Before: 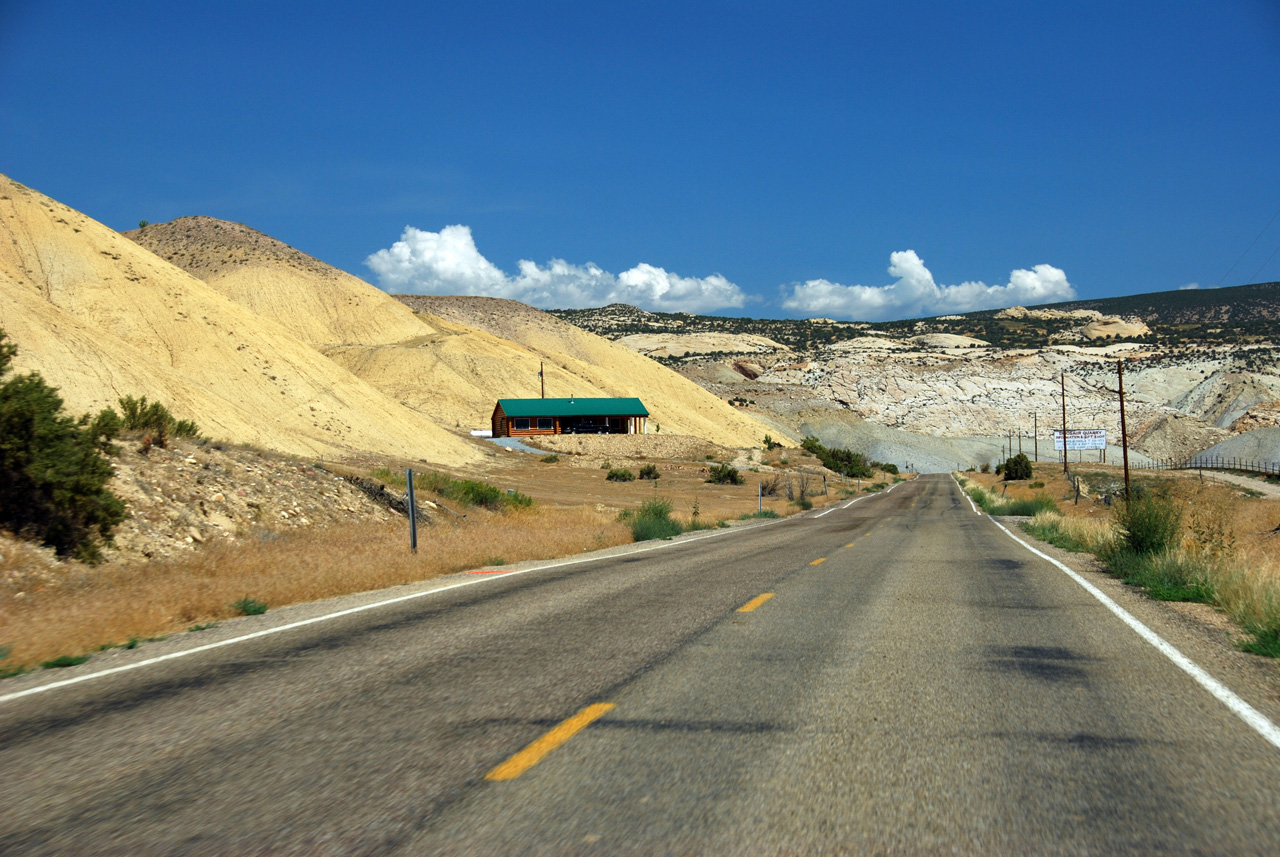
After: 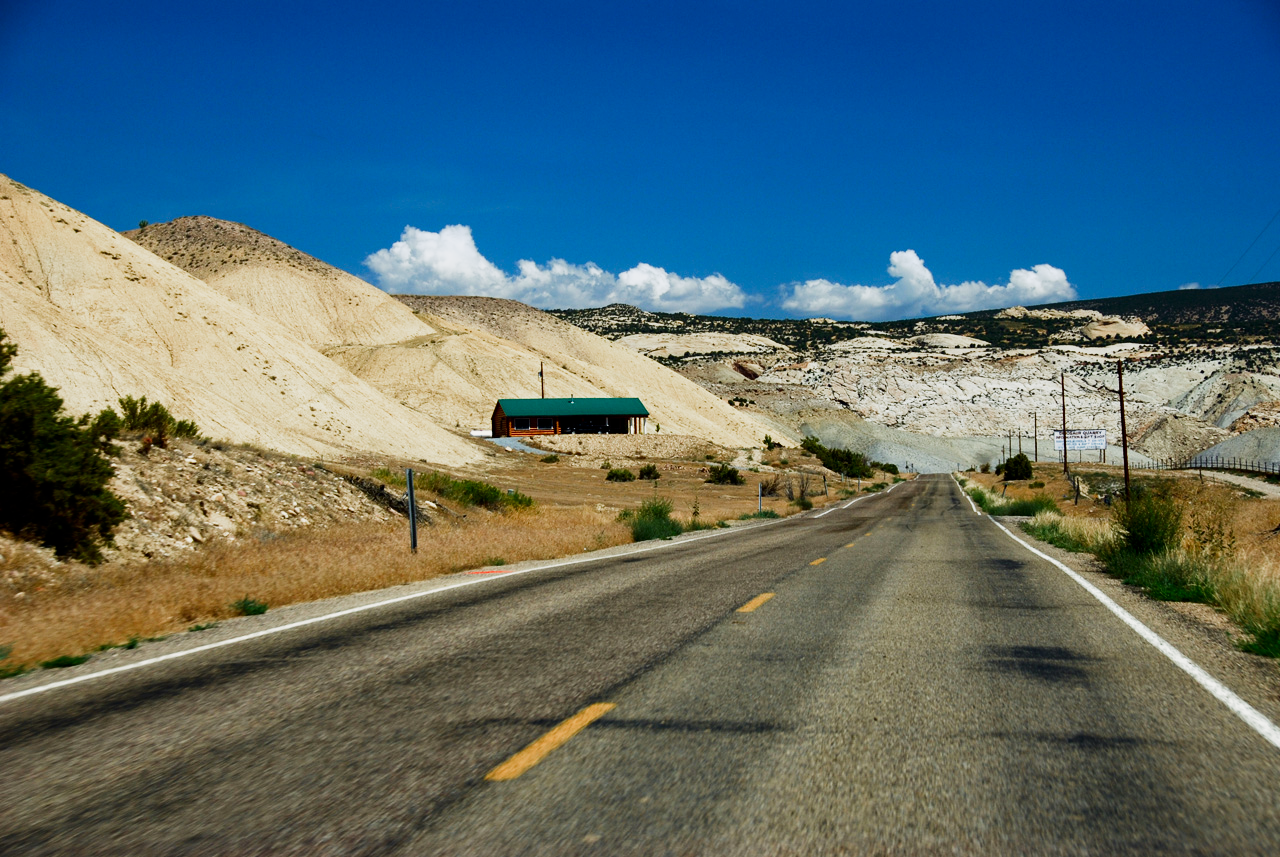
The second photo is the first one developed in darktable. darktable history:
filmic rgb: black relative exposure -9.42 EV, white relative exposure 3.03 EV, hardness 6.16, add noise in highlights 0.001, preserve chrominance luminance Y, color science v3 (2019), use custom middle-gray values true, contrast in highlights soft, enable highlight reconstruction true
contrast brightness saturation: contrast 0.214, brightness -0.11, saturation 0.21
